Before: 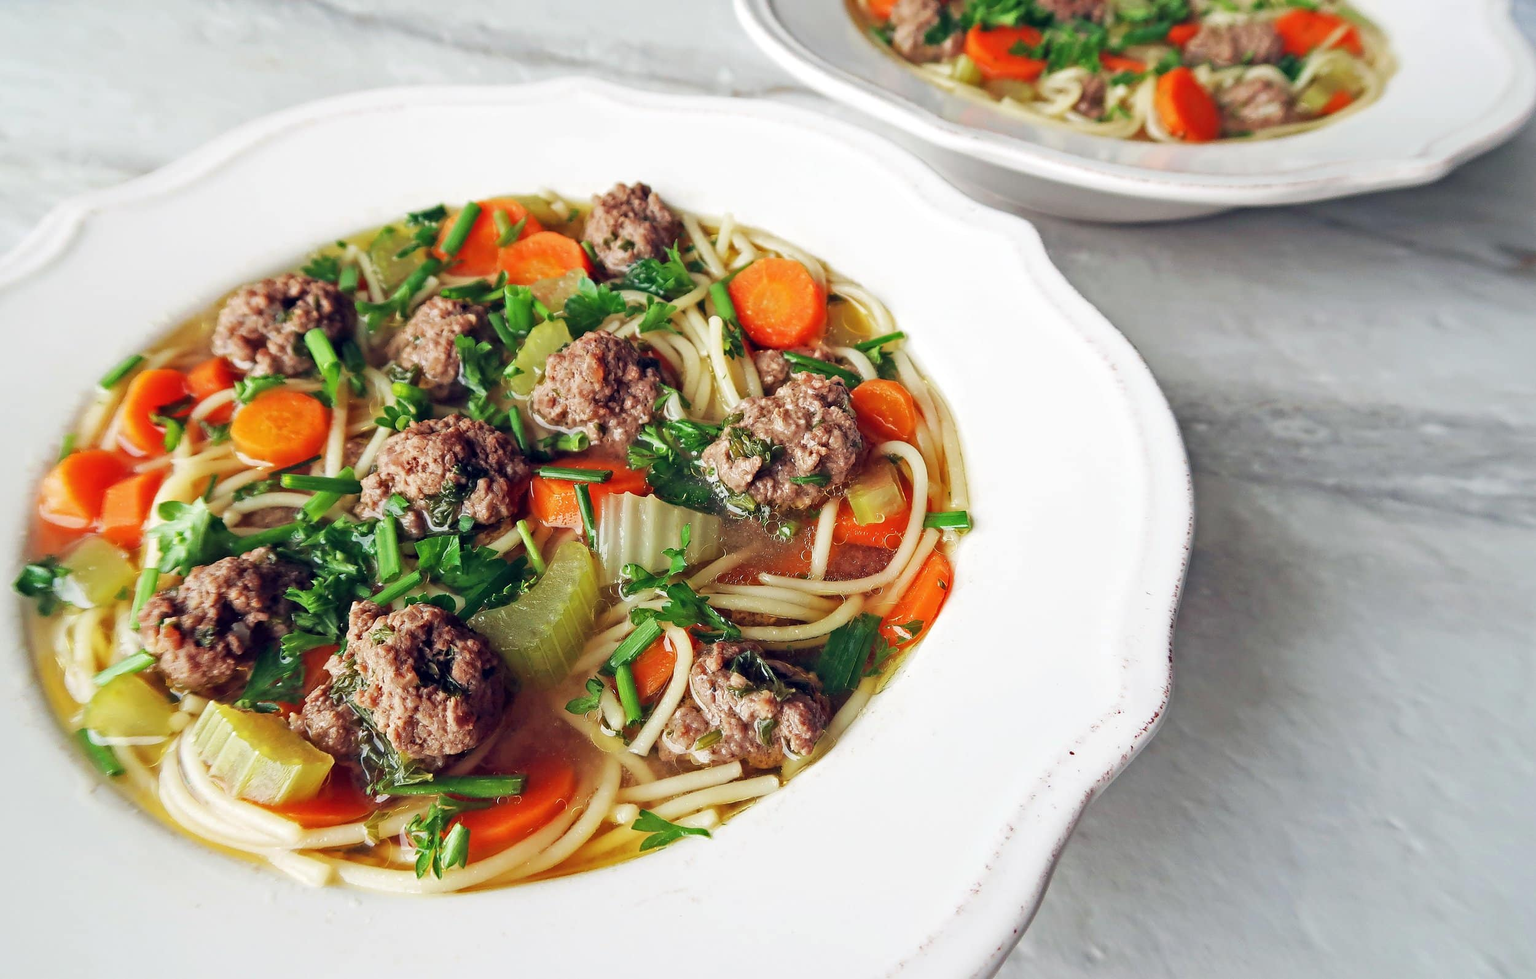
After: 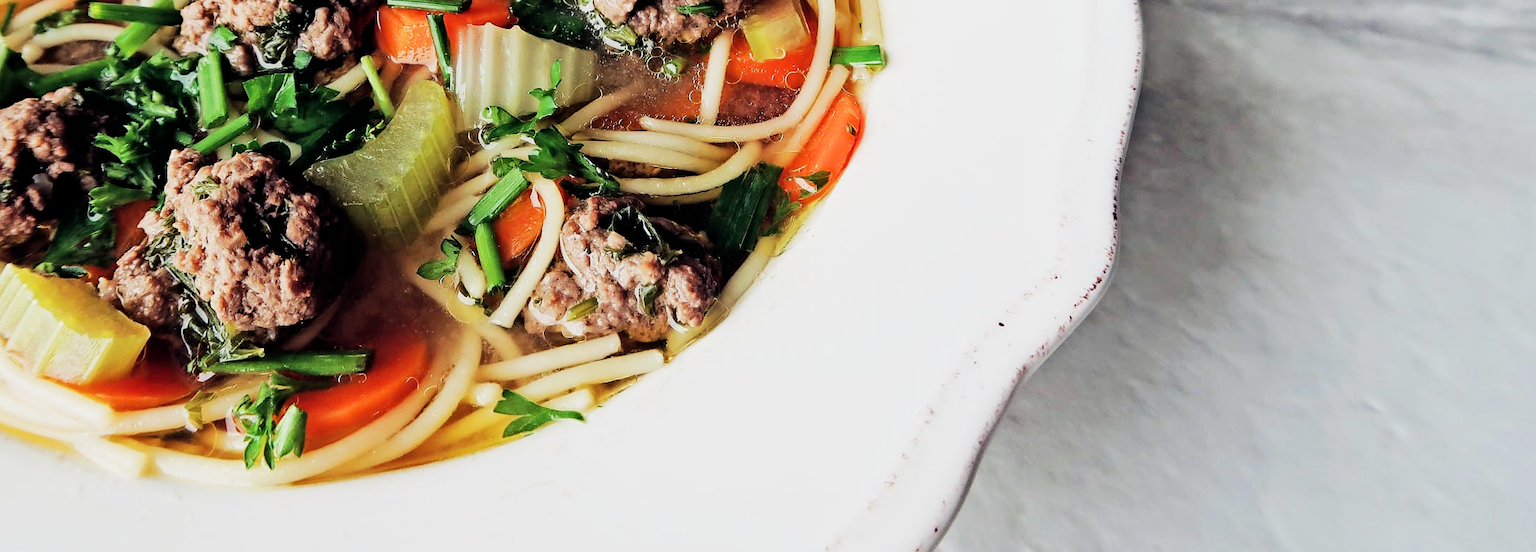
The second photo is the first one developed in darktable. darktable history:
filmic rgb: black relative exposure -5.11 EV, white relative exposure 3.99 EV, hardness 2.91, contrast 1.298, highlights saturation mix -10.46%
tone equalizer: -8 EV -0.401 EV, -7 EV -0.379 EV, -6 EV -0.32 EV, -5 EV -0.234 EV, -3 EV 0.253 EV, -2 EV 0.344 EV, -1 EV 0.39 EV, +0 EV 0.42 EV, edges refinement/feathering 500, mask exposure compensation -1.57 EV, preserve details no
crop and rotate: left 13.319%, top 48.246%, bottom 2.783%
